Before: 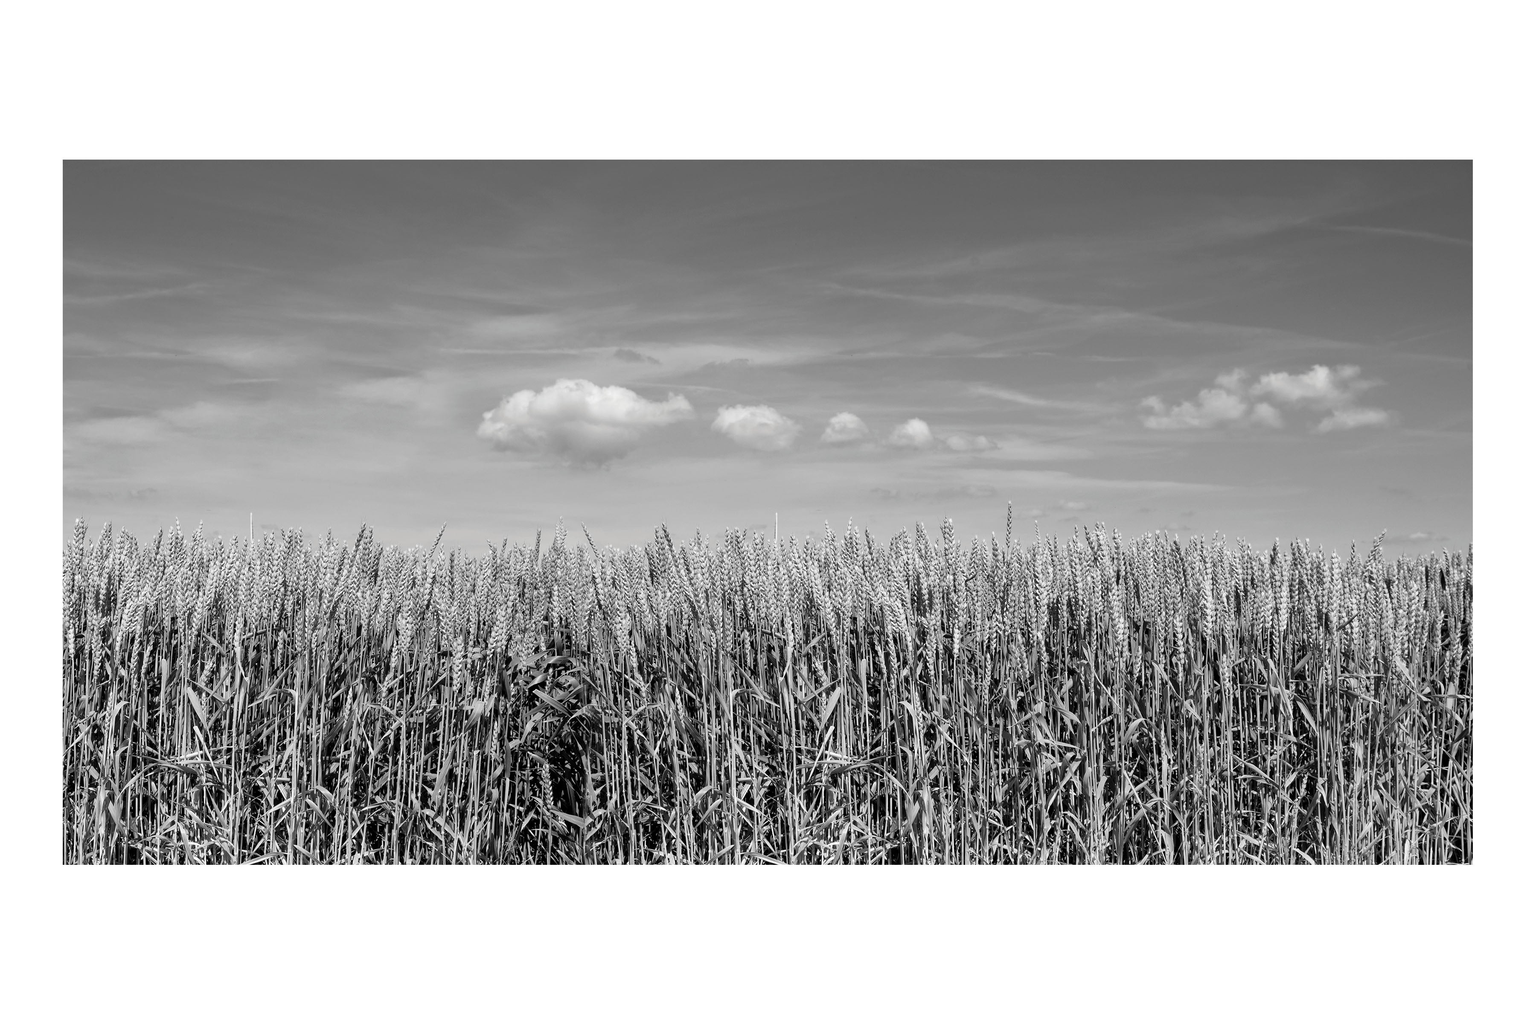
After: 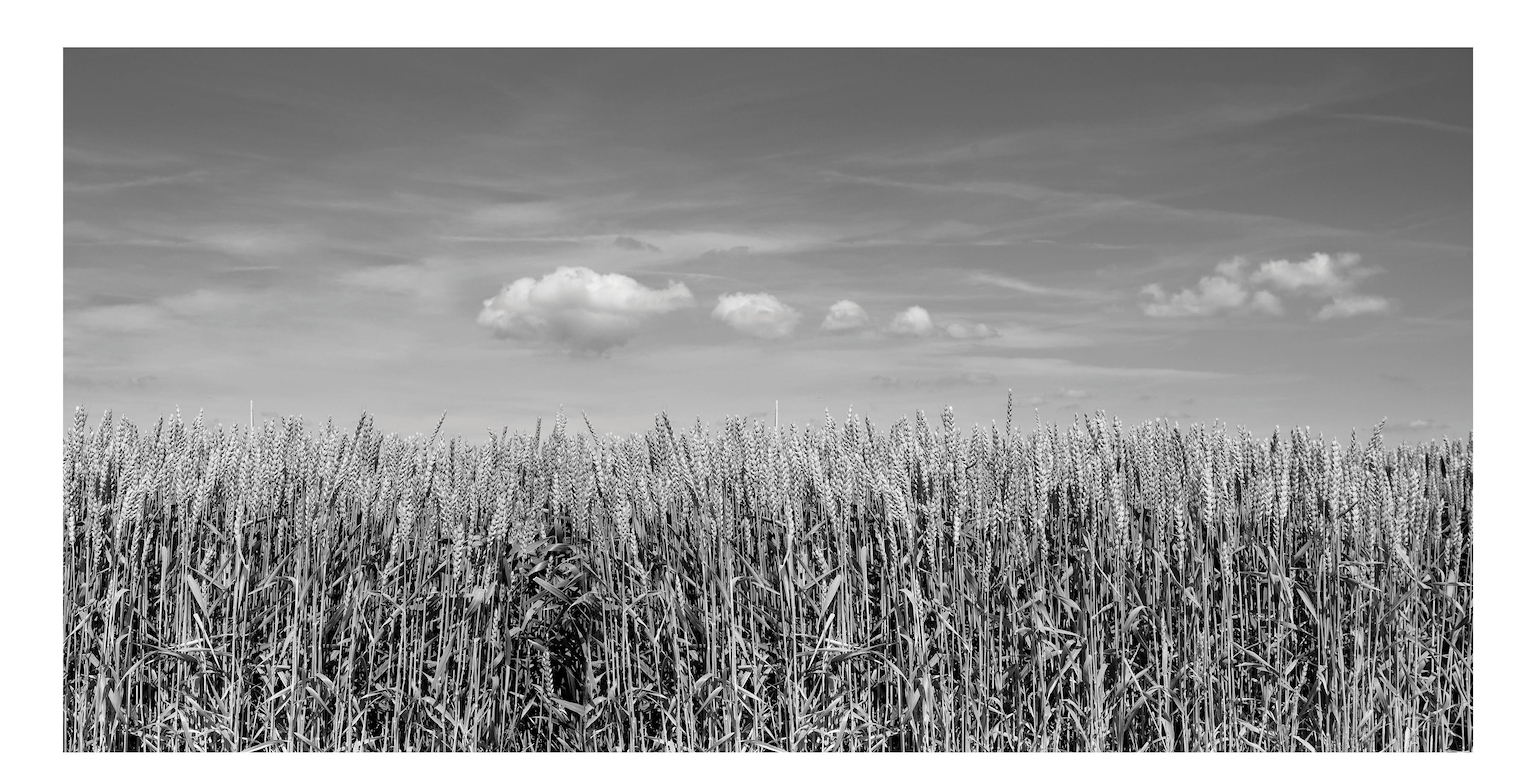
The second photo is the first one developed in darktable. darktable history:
crop: top 11.013%, bottom 13.911%
